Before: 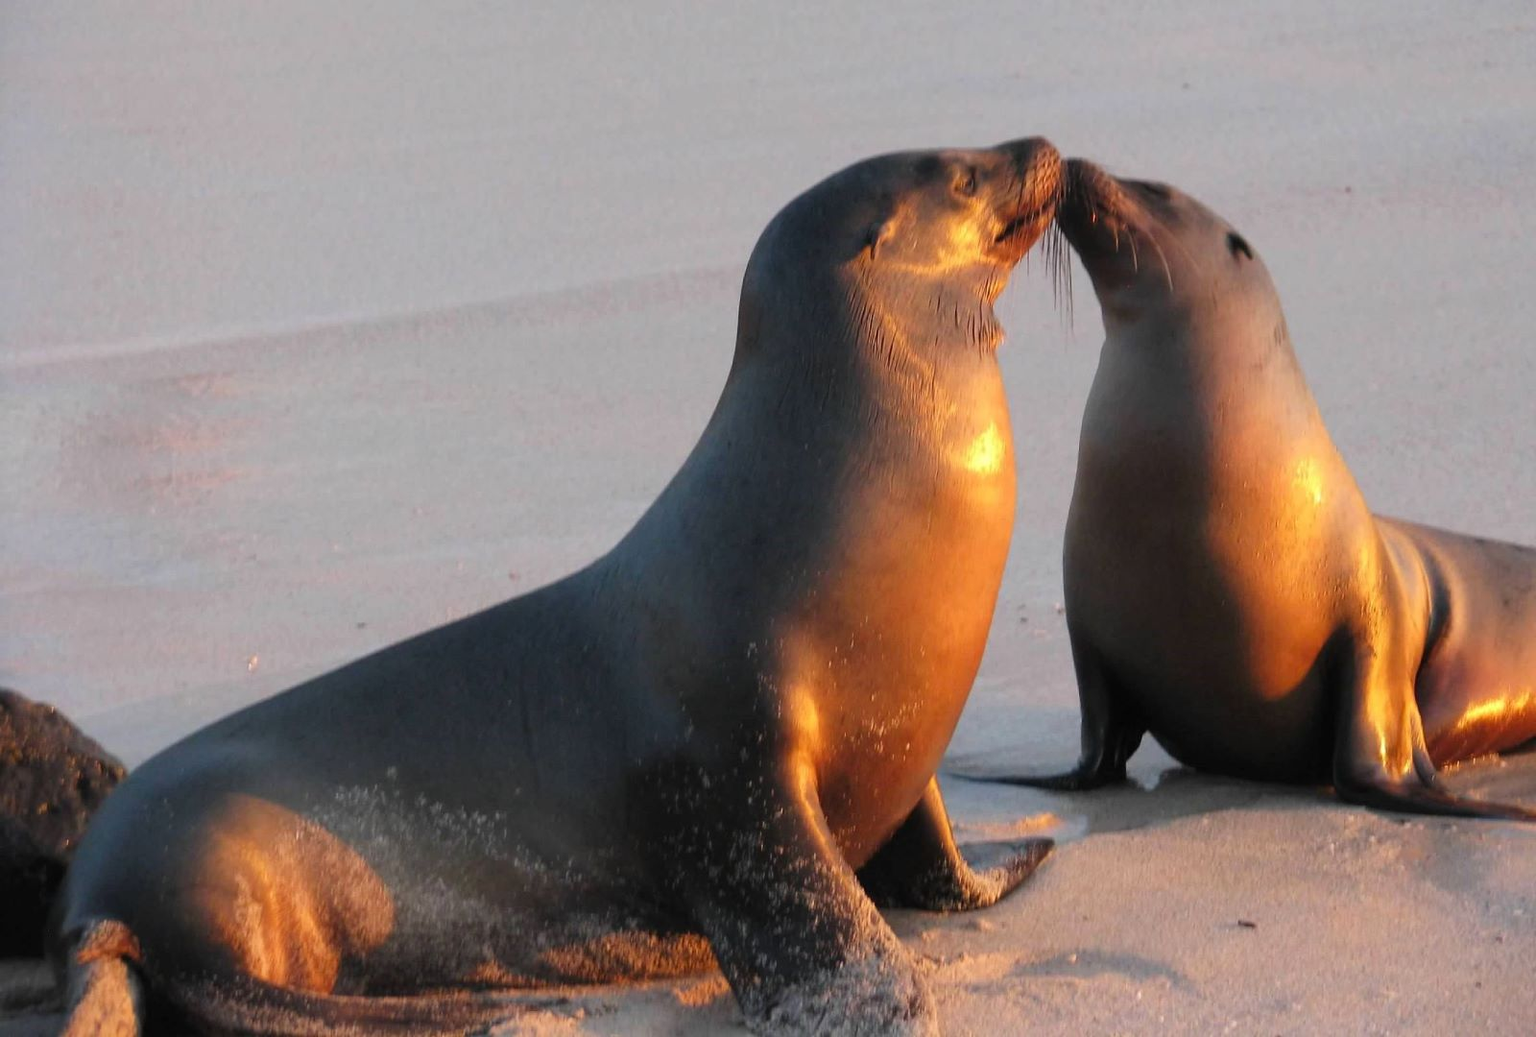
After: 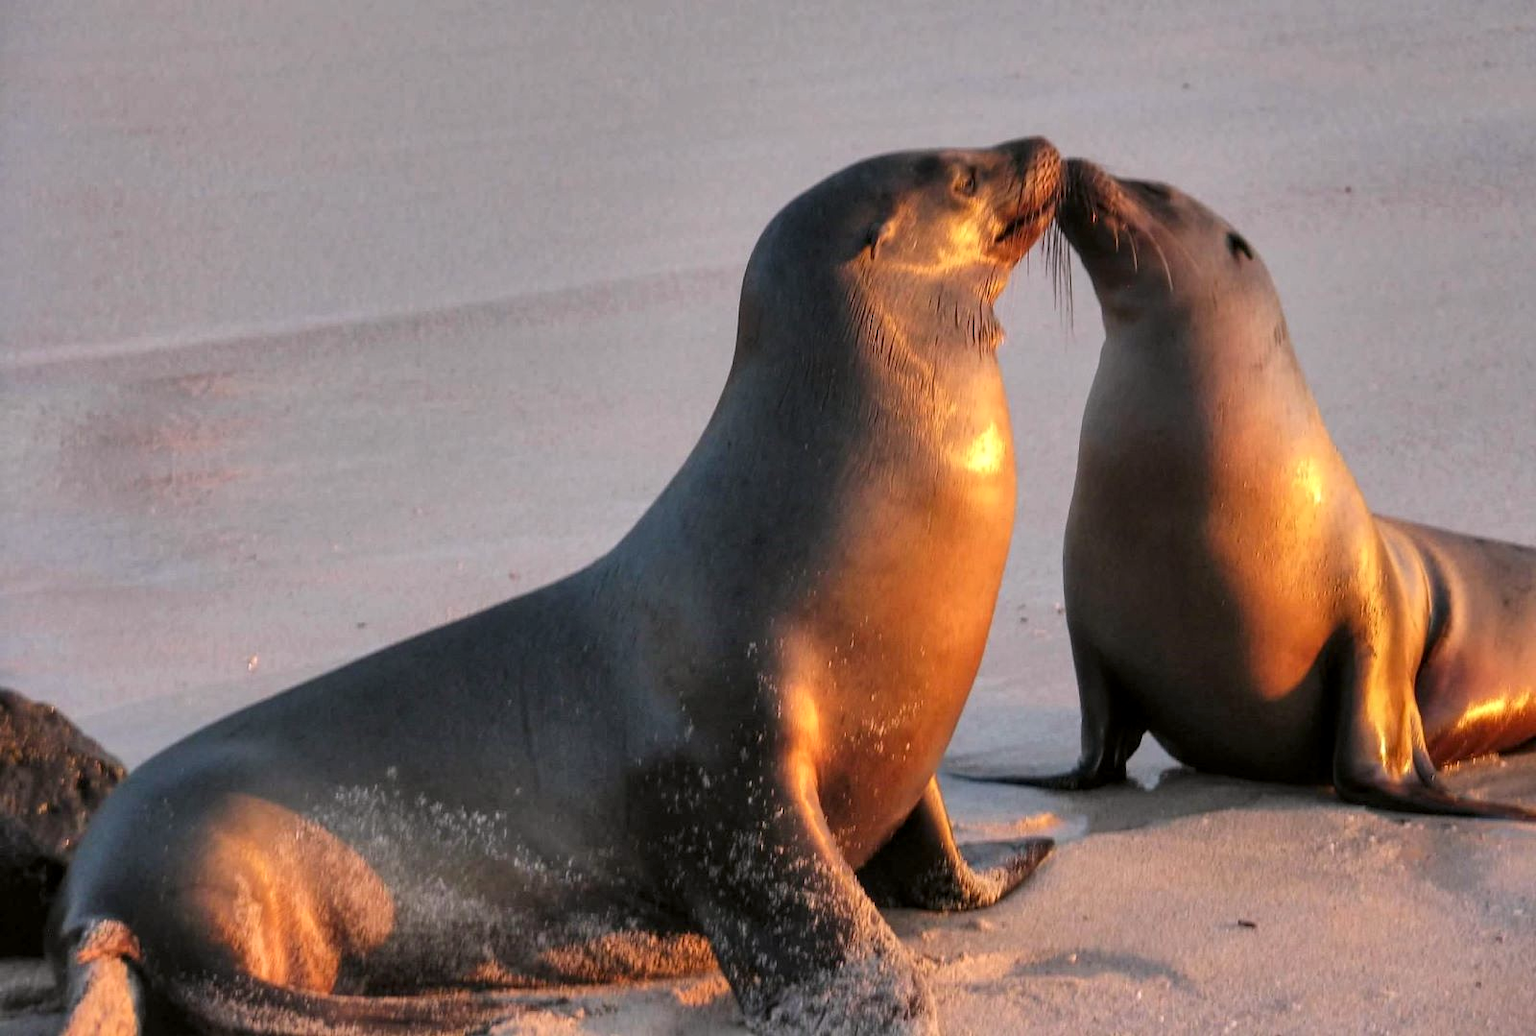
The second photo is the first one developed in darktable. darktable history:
local contrast: on, module defaults
color correction: highlights a* 3.12, highlights b* -1.55, shadows a* -0.101, shadows b* 2.52, saturation 0.98
shadows and highlights: shadows 60, highlights -60.23, soften with gaussian
